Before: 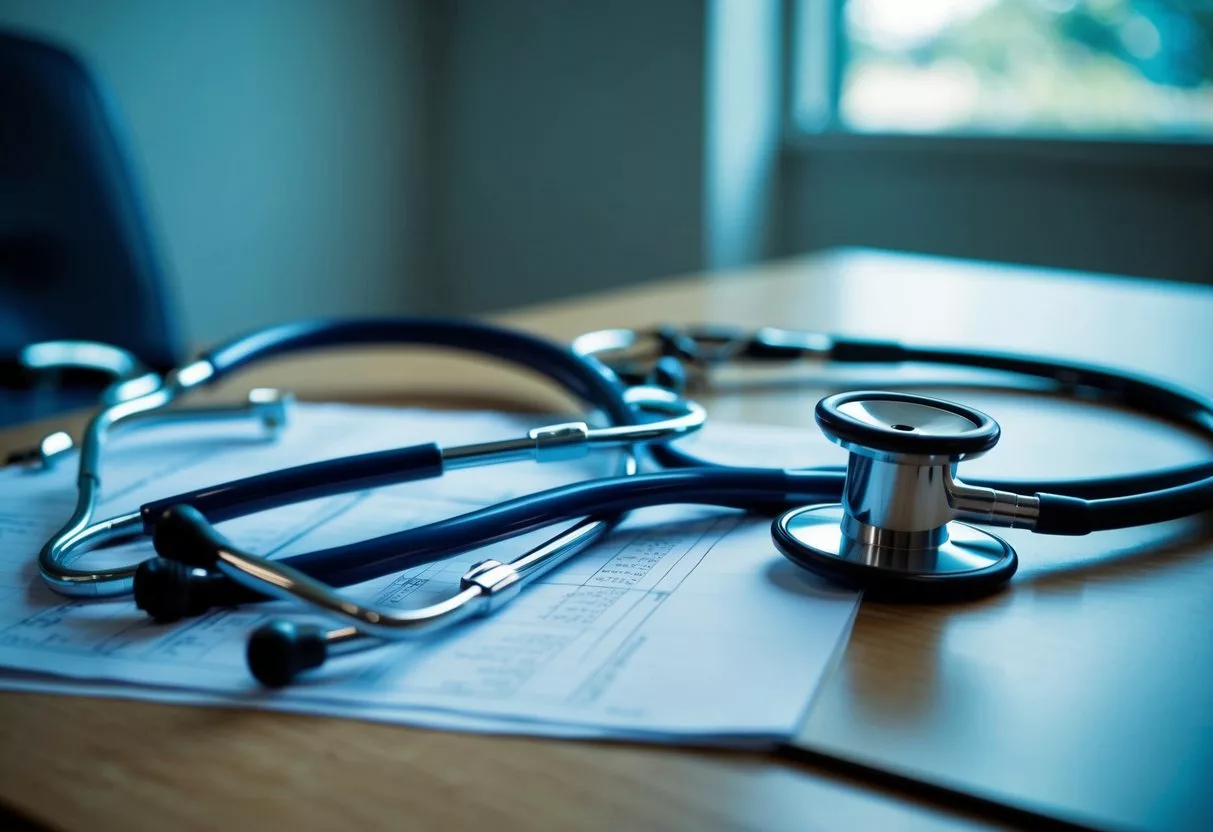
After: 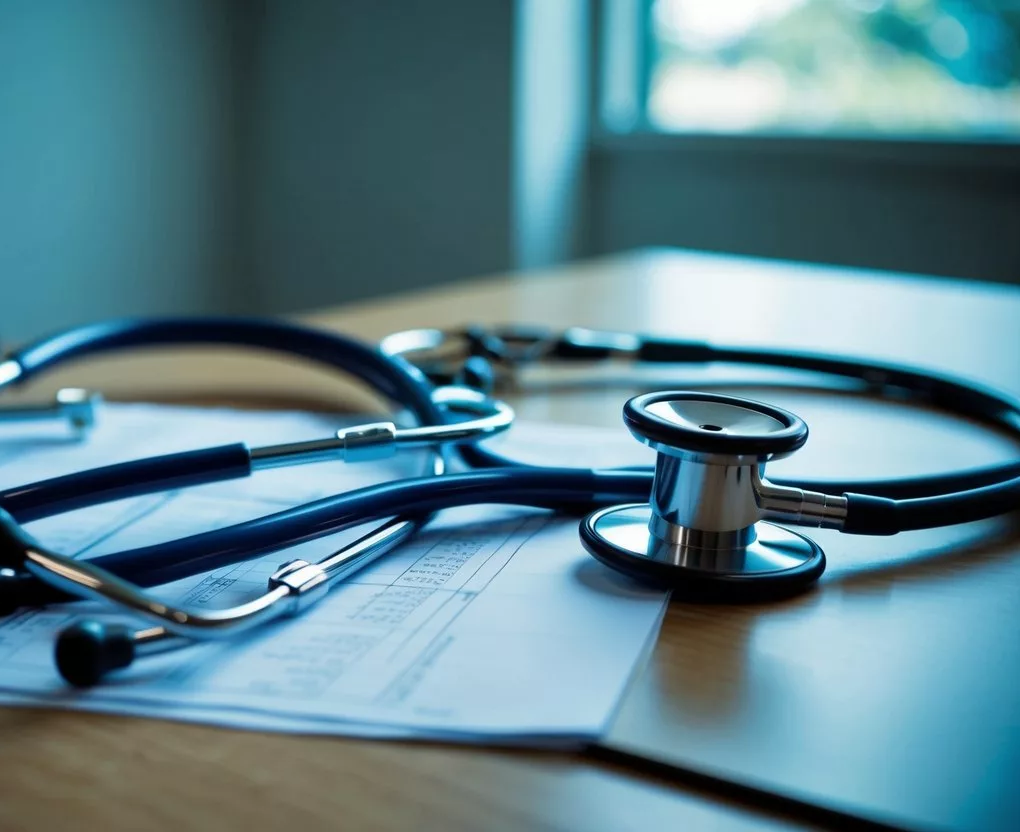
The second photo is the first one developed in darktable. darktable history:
crop: left 15.831%
